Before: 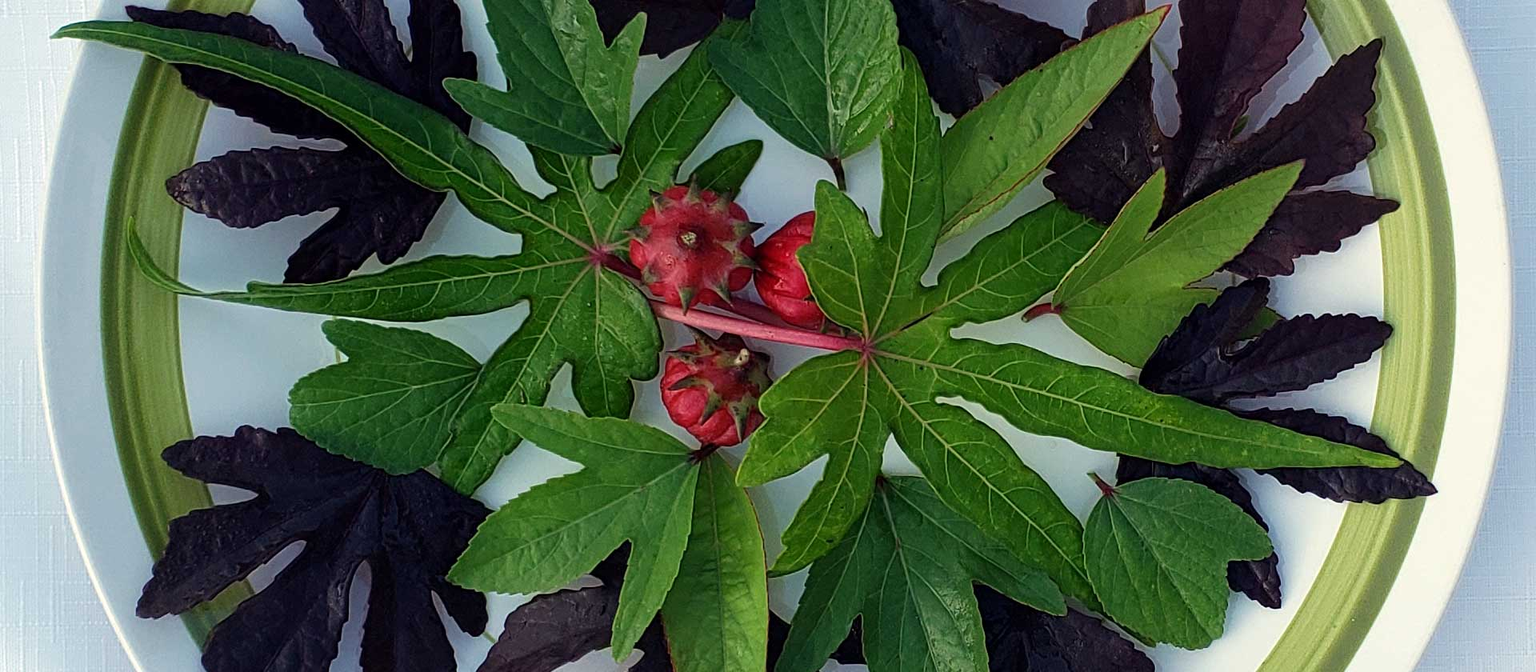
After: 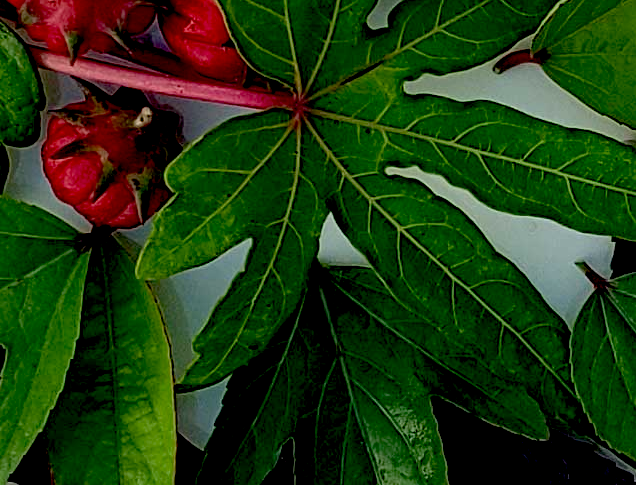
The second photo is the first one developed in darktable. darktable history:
crop: left 40.878%, top 39.176%, right 25.993%, bottom 3.081%
exposure: black level correction 0.046, exposure -0.228 EV, compensate highlight preservation false
